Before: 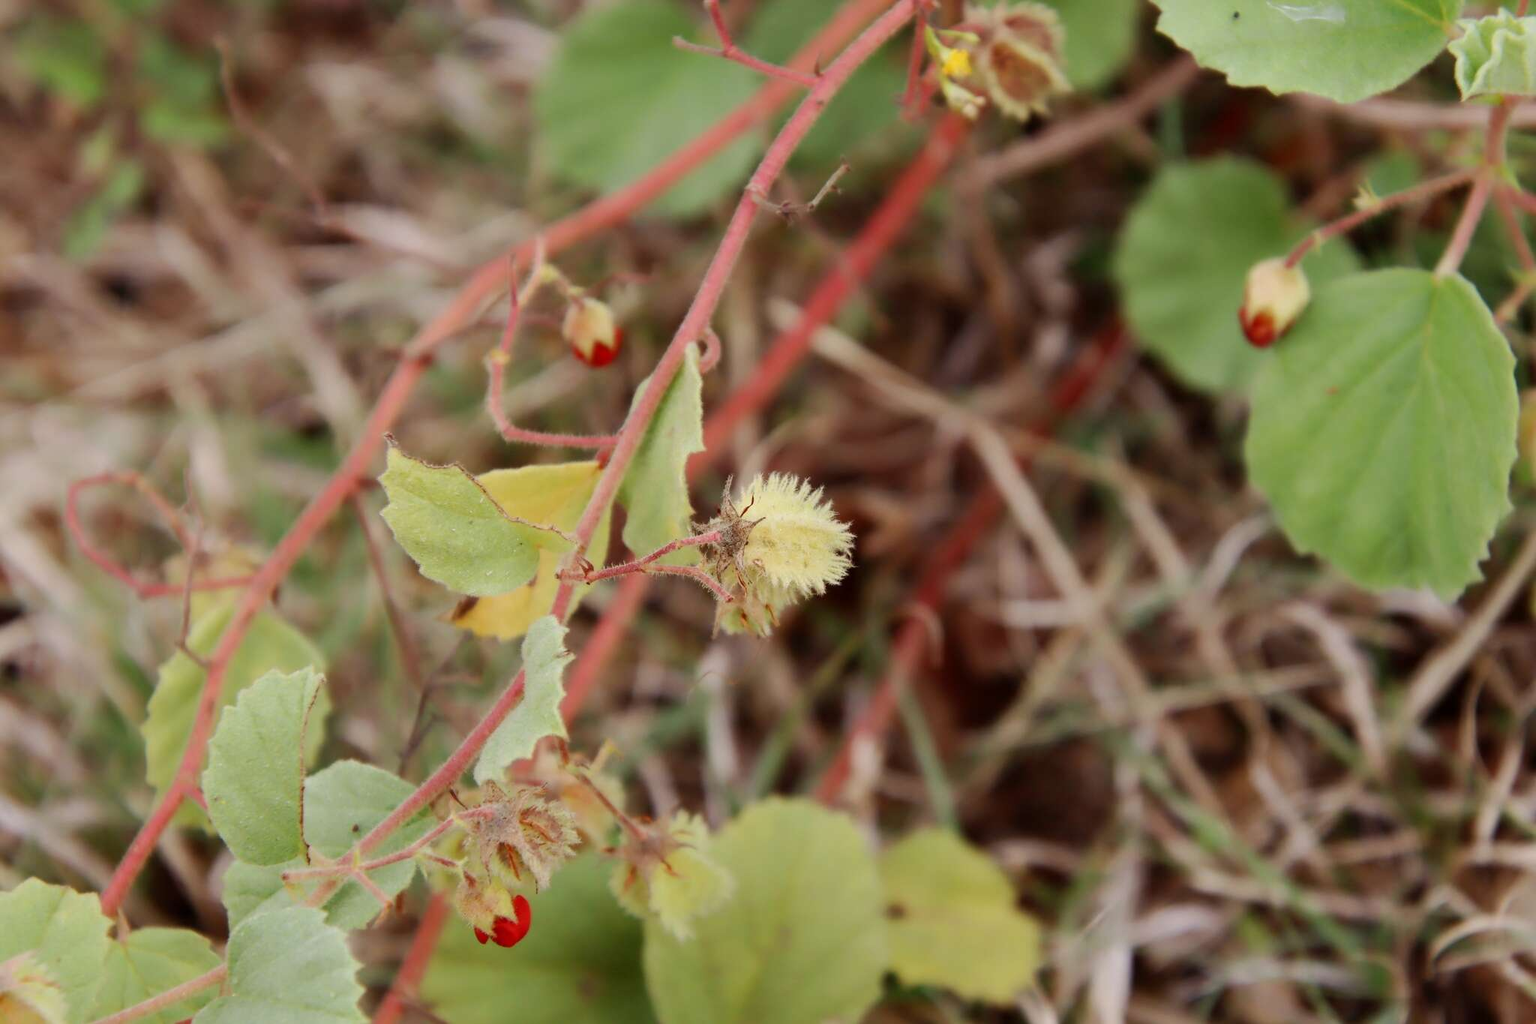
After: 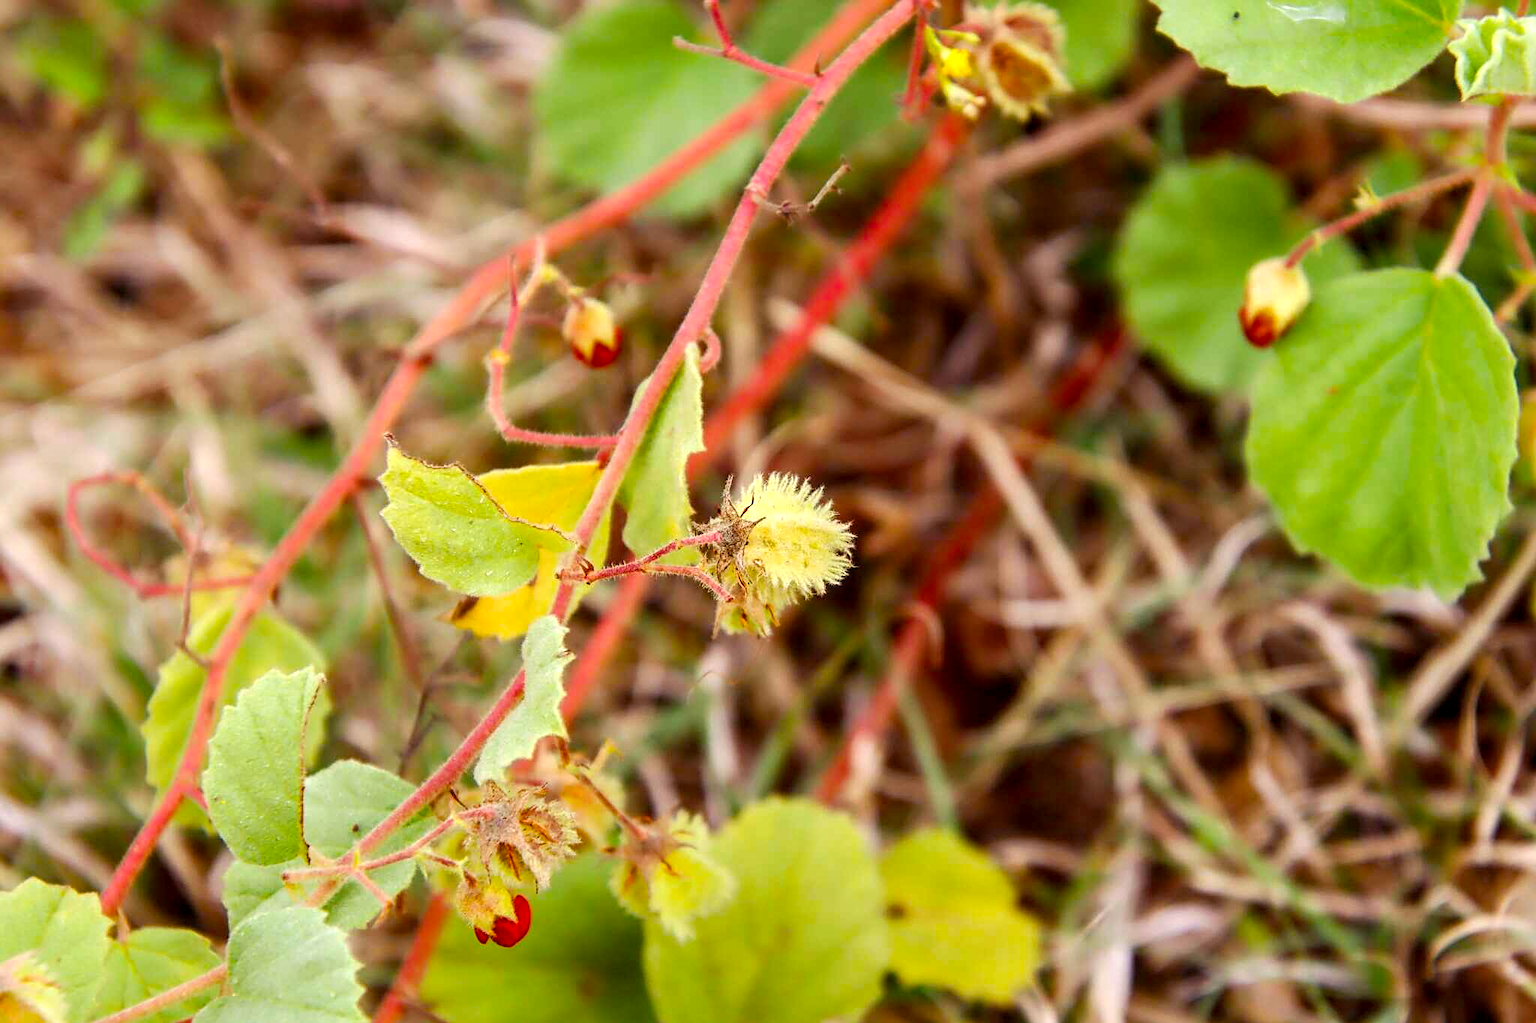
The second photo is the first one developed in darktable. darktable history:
local contrast: detail 130%
exposure: exposure 0.564 EV, compensate highlight preservation false
sharpen: on, module defaults
rotate and perspective: automatic cropping off
color balance rgb: linear chroma grading › global chroma 15%, perceptual saturation grading › global saturation 30%
